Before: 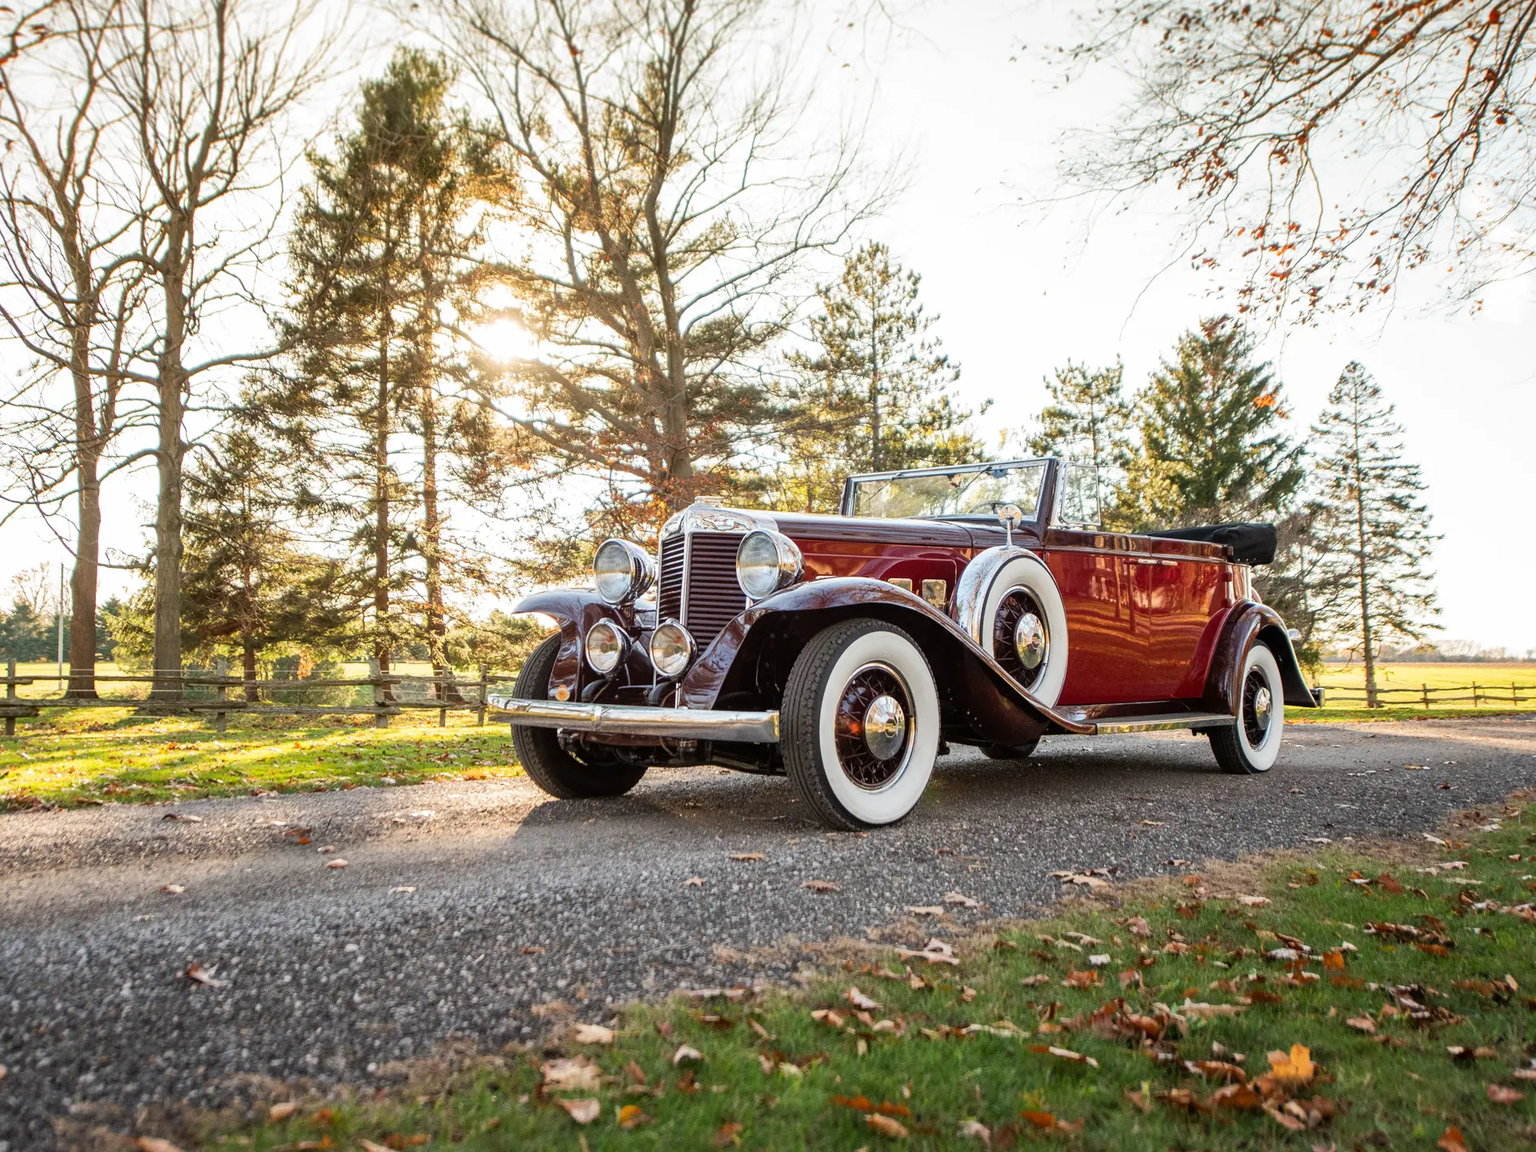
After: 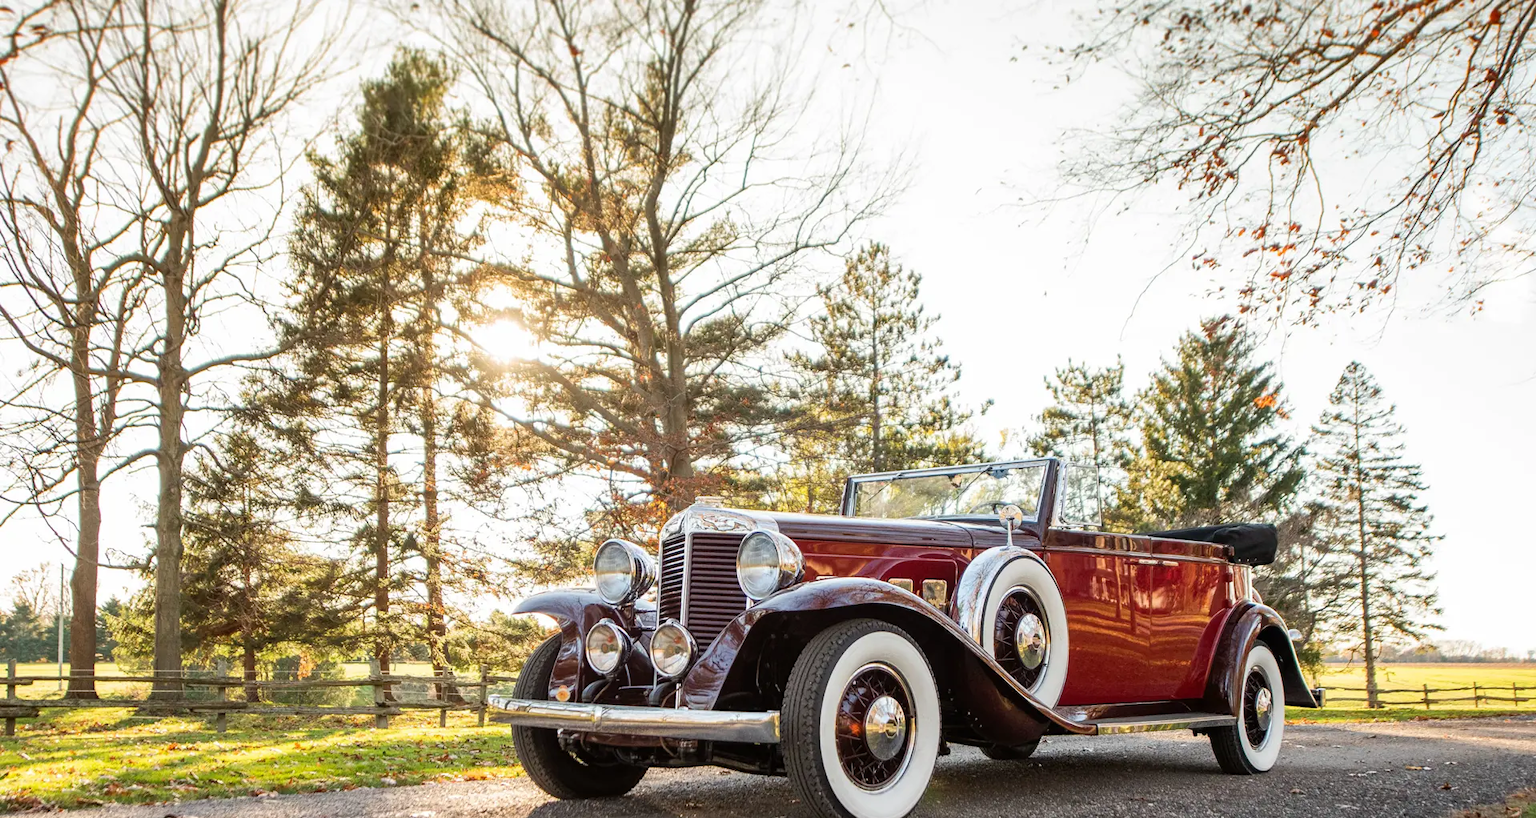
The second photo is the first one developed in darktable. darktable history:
crop: right 0.001%, bottom 28.908%
